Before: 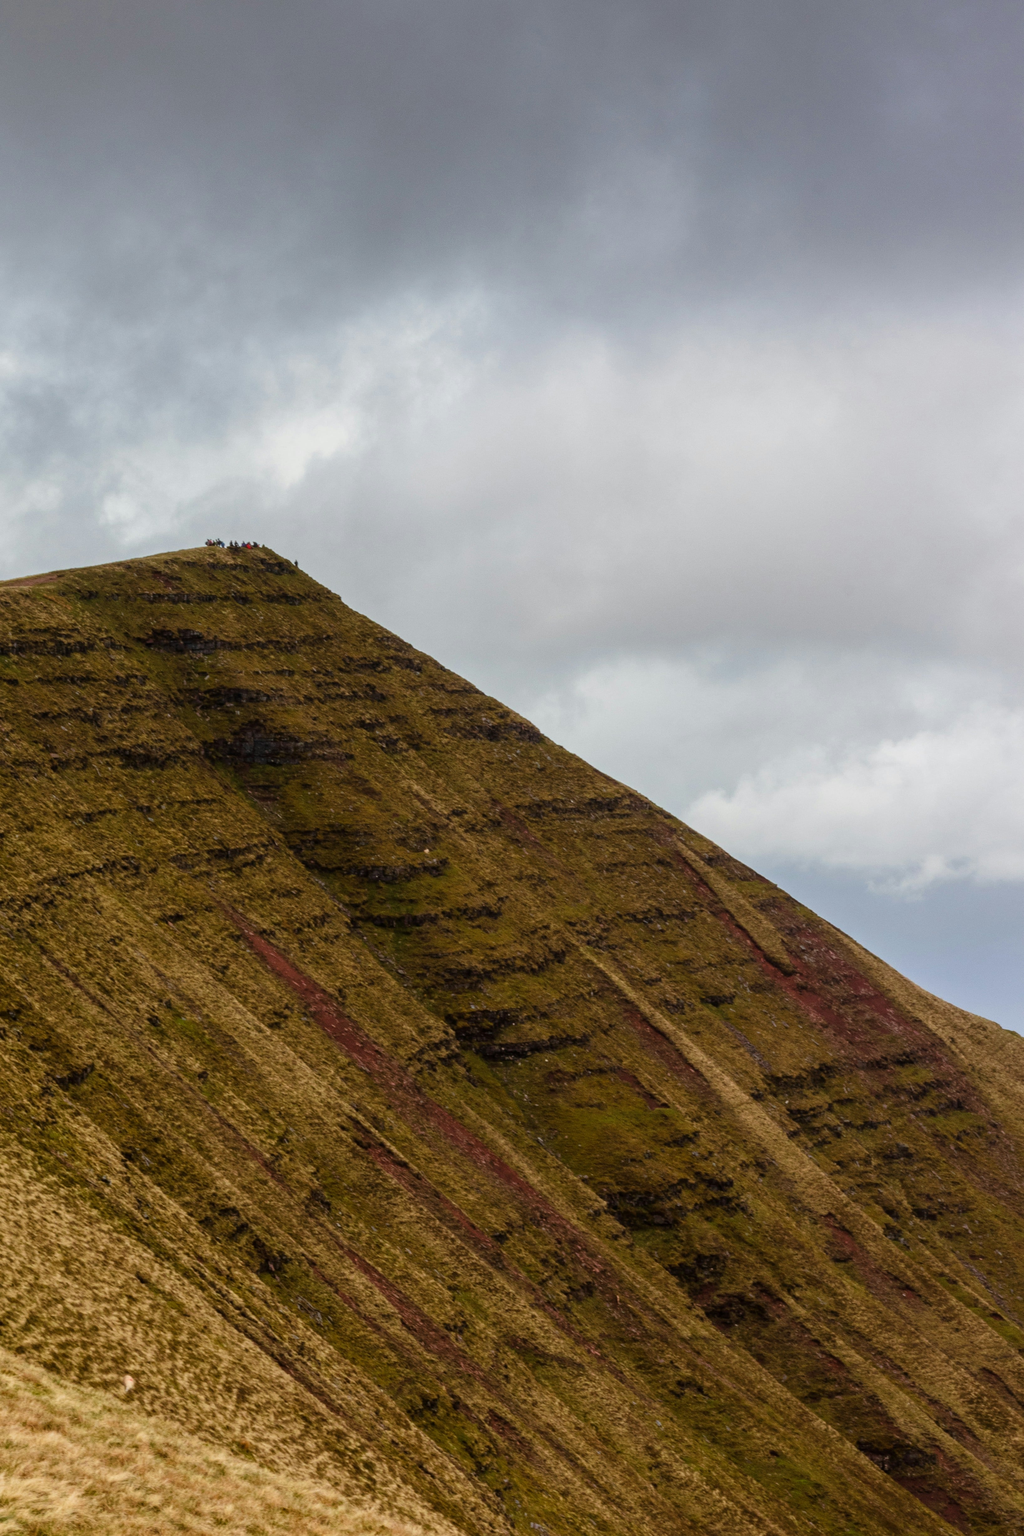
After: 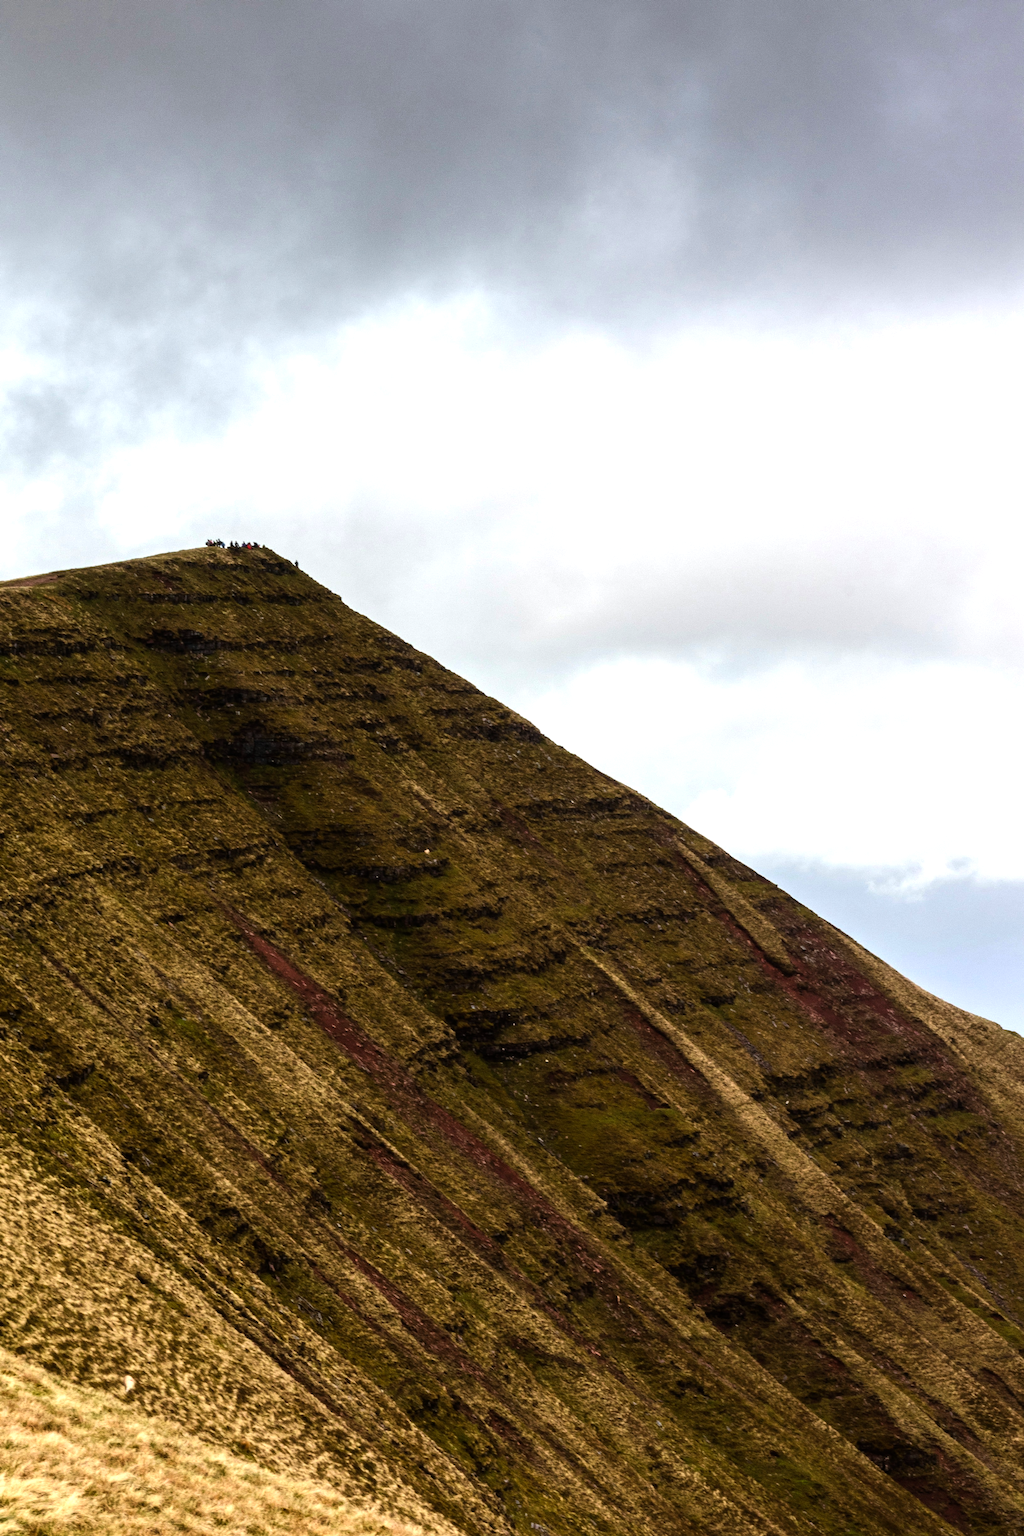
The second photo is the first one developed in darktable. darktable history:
tone equalizer: -8 EV -1.11 EV, -7 EV -1.03 EV, -6 EV -0.838 EV, -5 EV -0.568 EV, -3 EV 0.565 EV, -2 EV 0.879 EV, -1 EV 0.991 EV, +0 EV 1.07 EV, edges refinement/feathering 500, mask exposure compensation -1.57 EV, preserve details no
